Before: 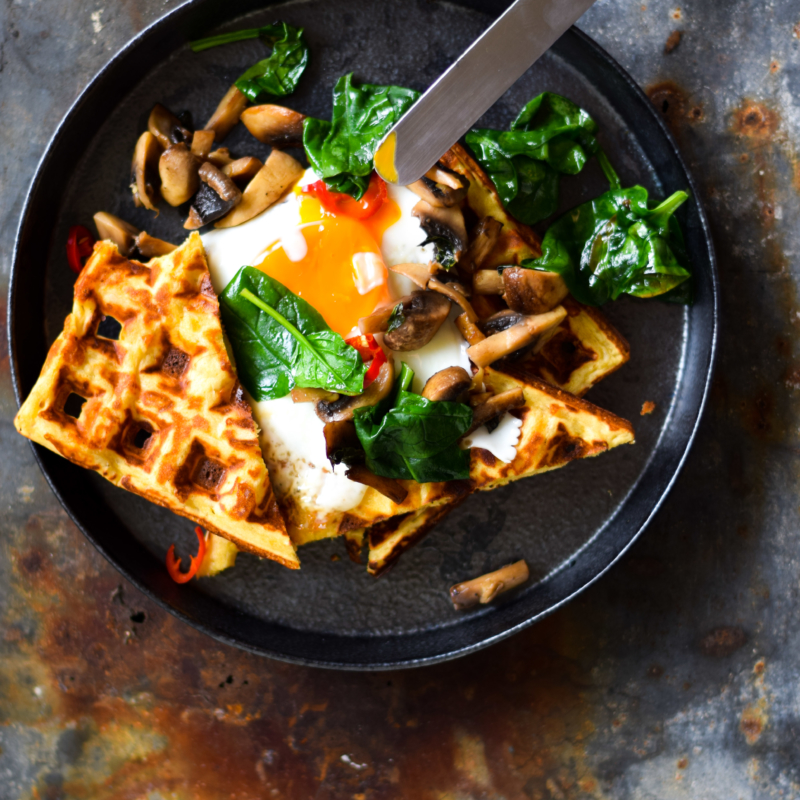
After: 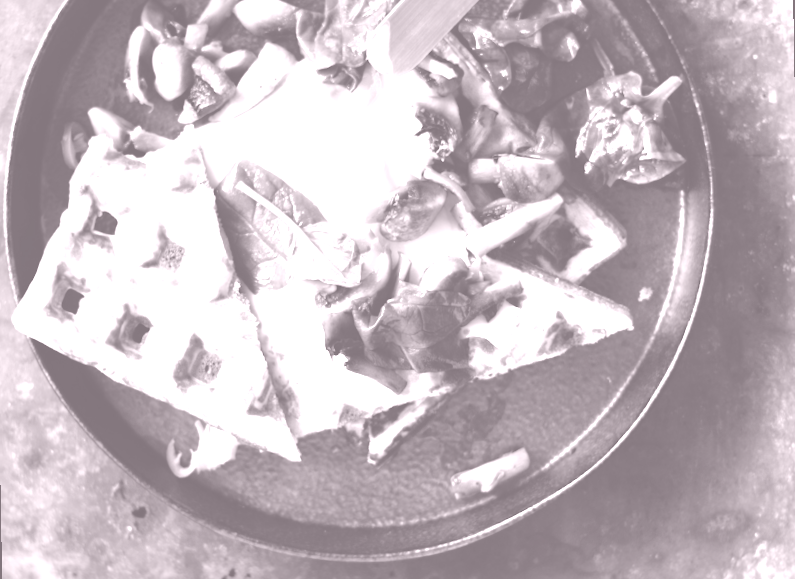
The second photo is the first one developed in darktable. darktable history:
rotate and perspective: rotation -1°, crop left 0.011, crop right 0.989, crop top 0.025, crop bottom 0.975
white balance: red 1.467, blue 0.684
crop and rotate: top 12.5%, bottom 12.5%
colorize: hue 25.2°, saturation 83%, source mix 82%, lightness 79%, version 1
graduated density: on, module defaults
